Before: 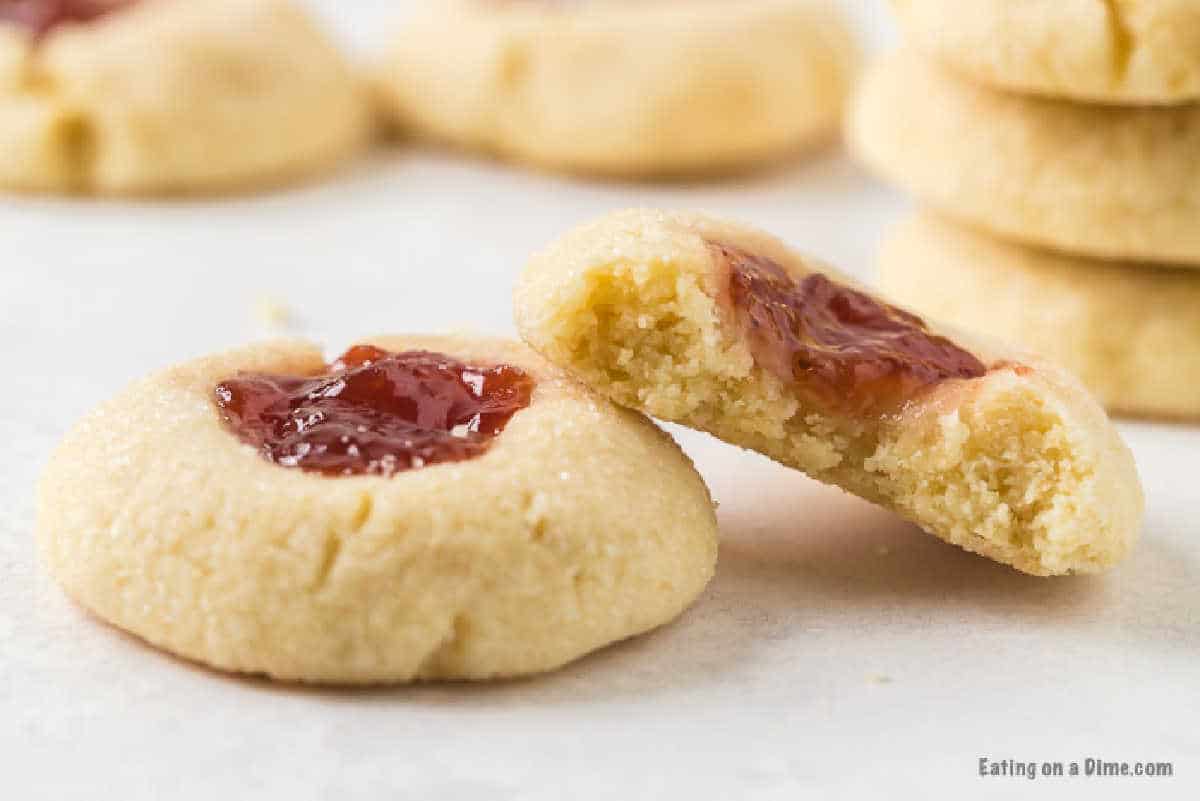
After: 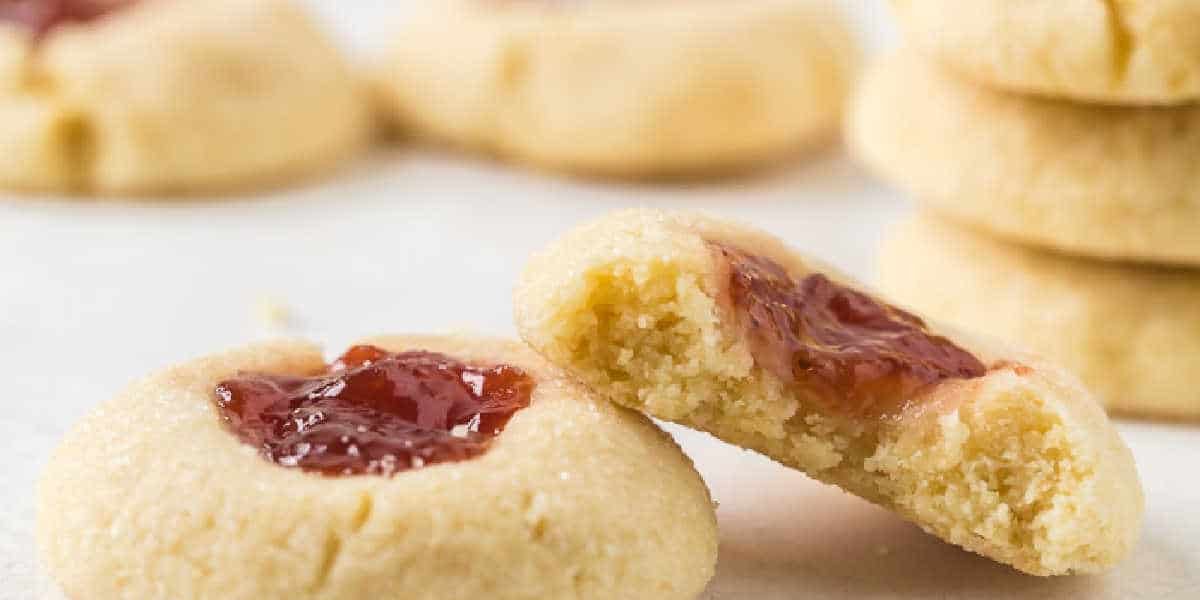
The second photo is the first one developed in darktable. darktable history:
crop: bottom 24.975%
